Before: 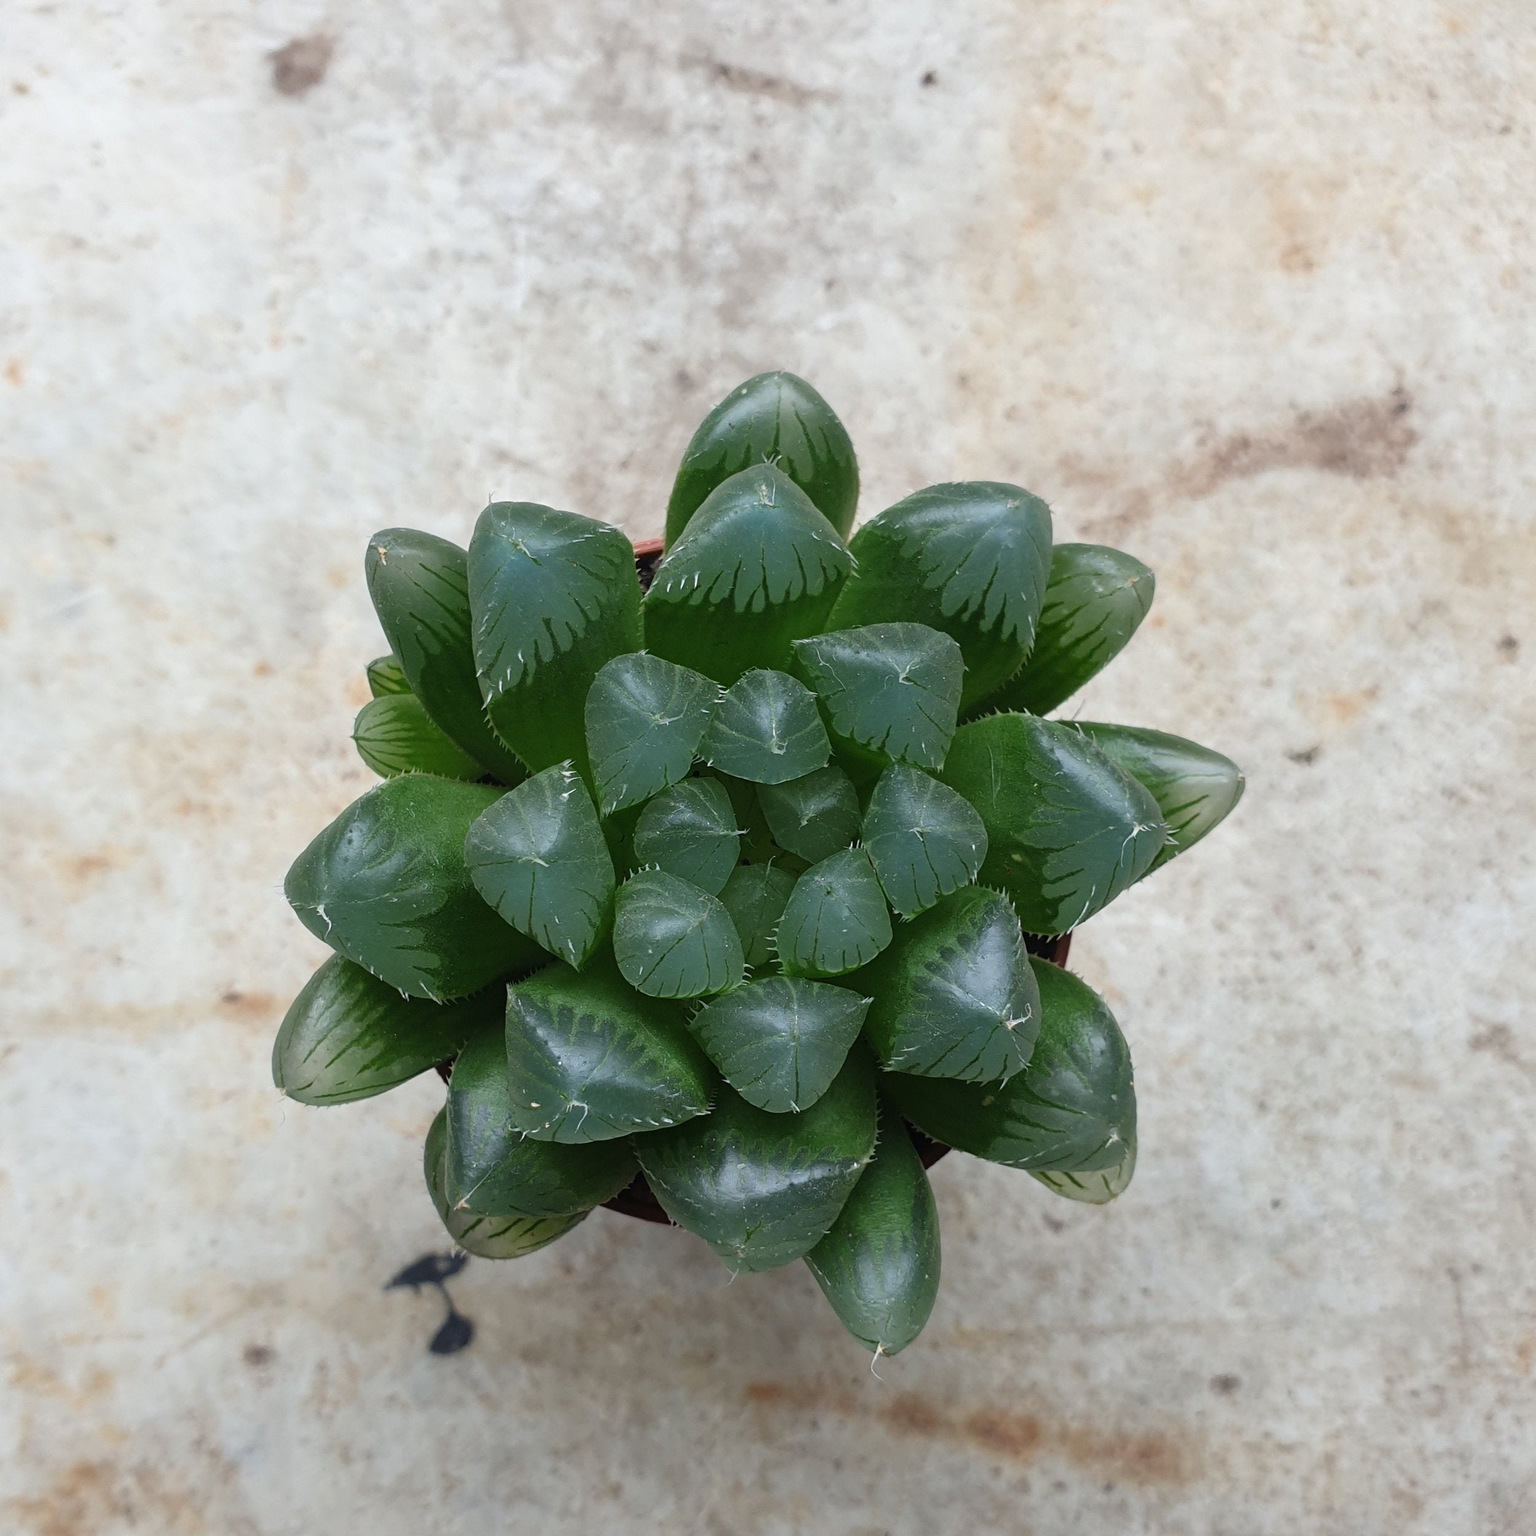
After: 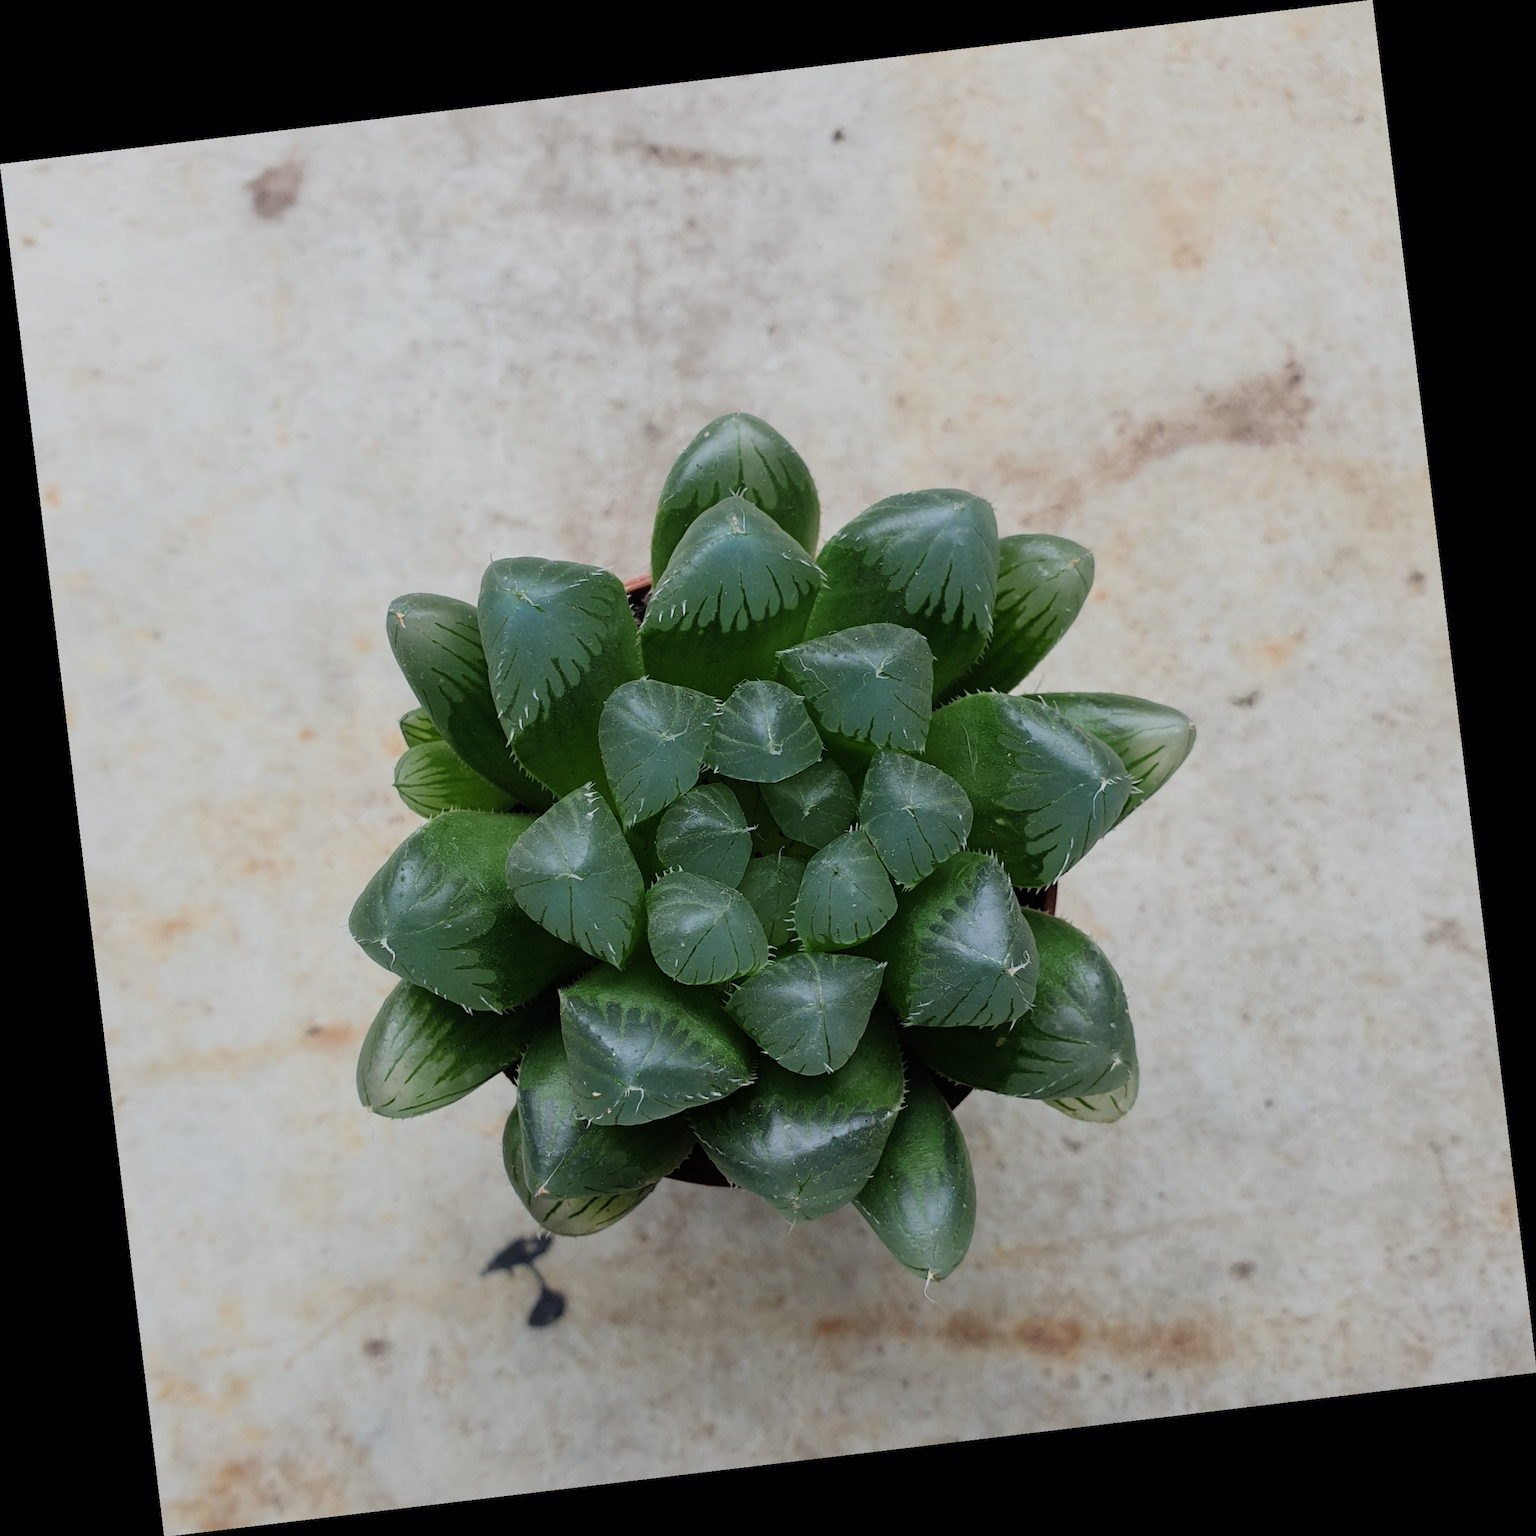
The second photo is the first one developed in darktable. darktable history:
rotate and perspective: rotation -6.83°, automatic cropping off
filmic rgb: black relative exposure -8.42 EV, white relative exposure 4.68 EV, hardness 3.82, color science v6 (2022)
